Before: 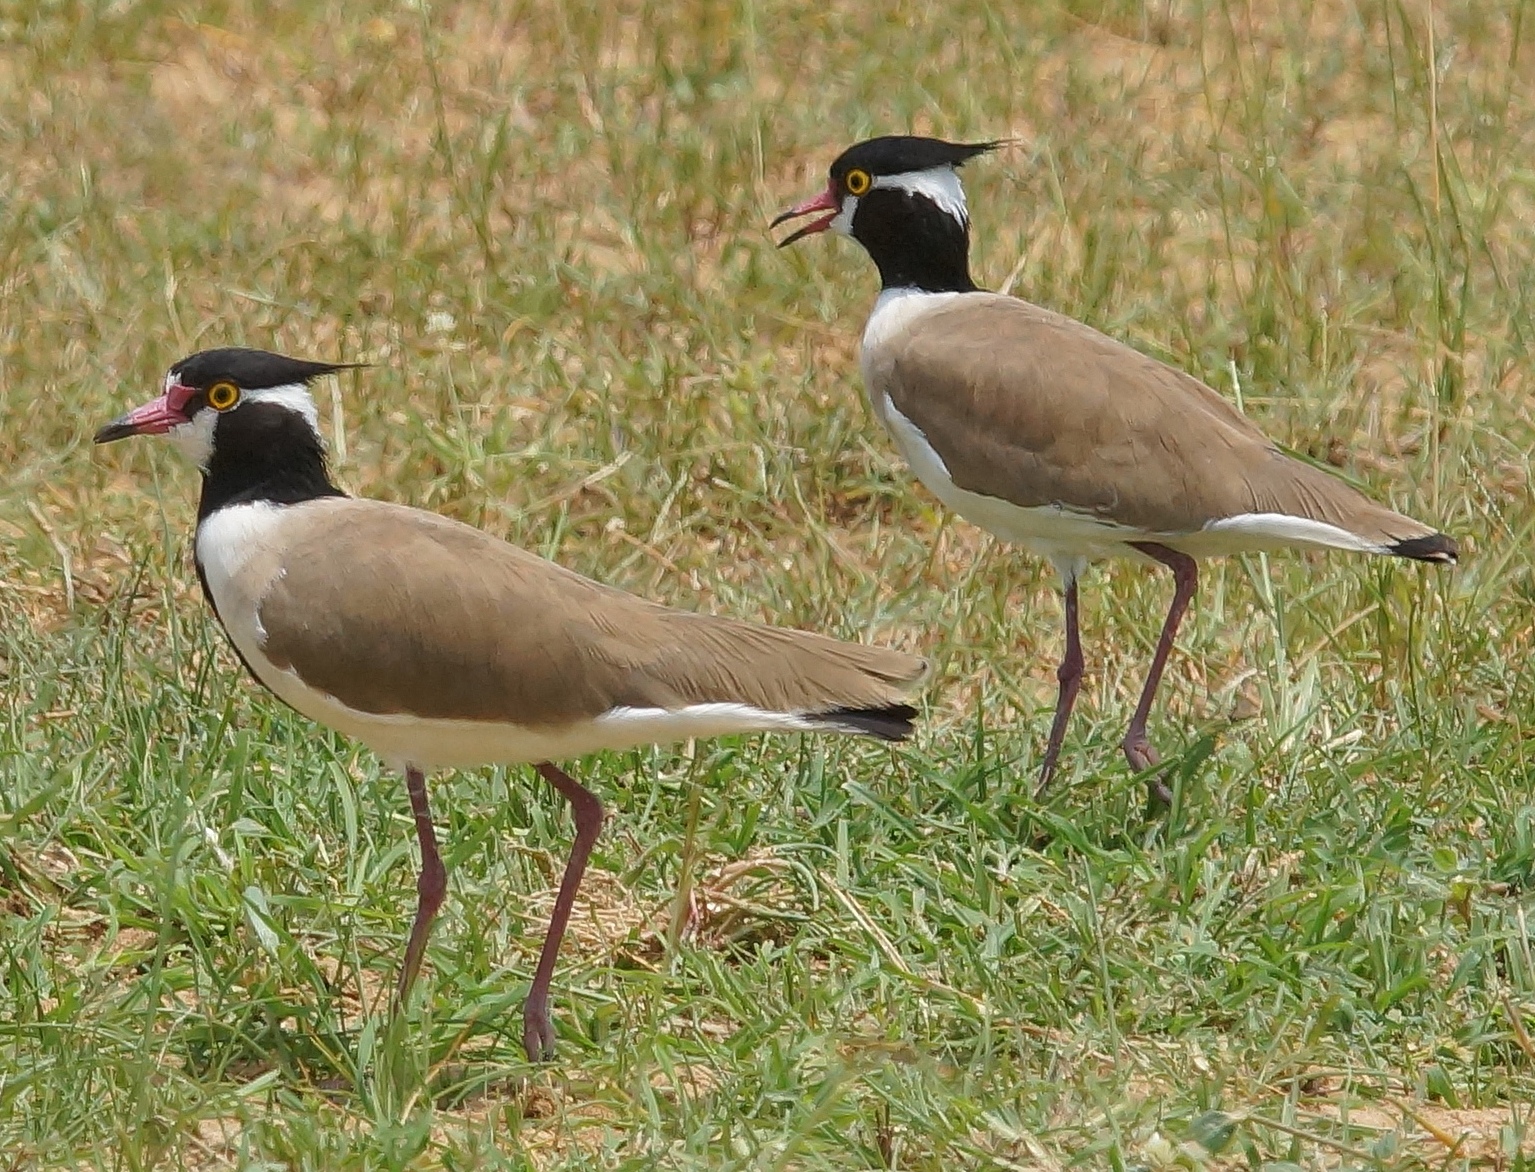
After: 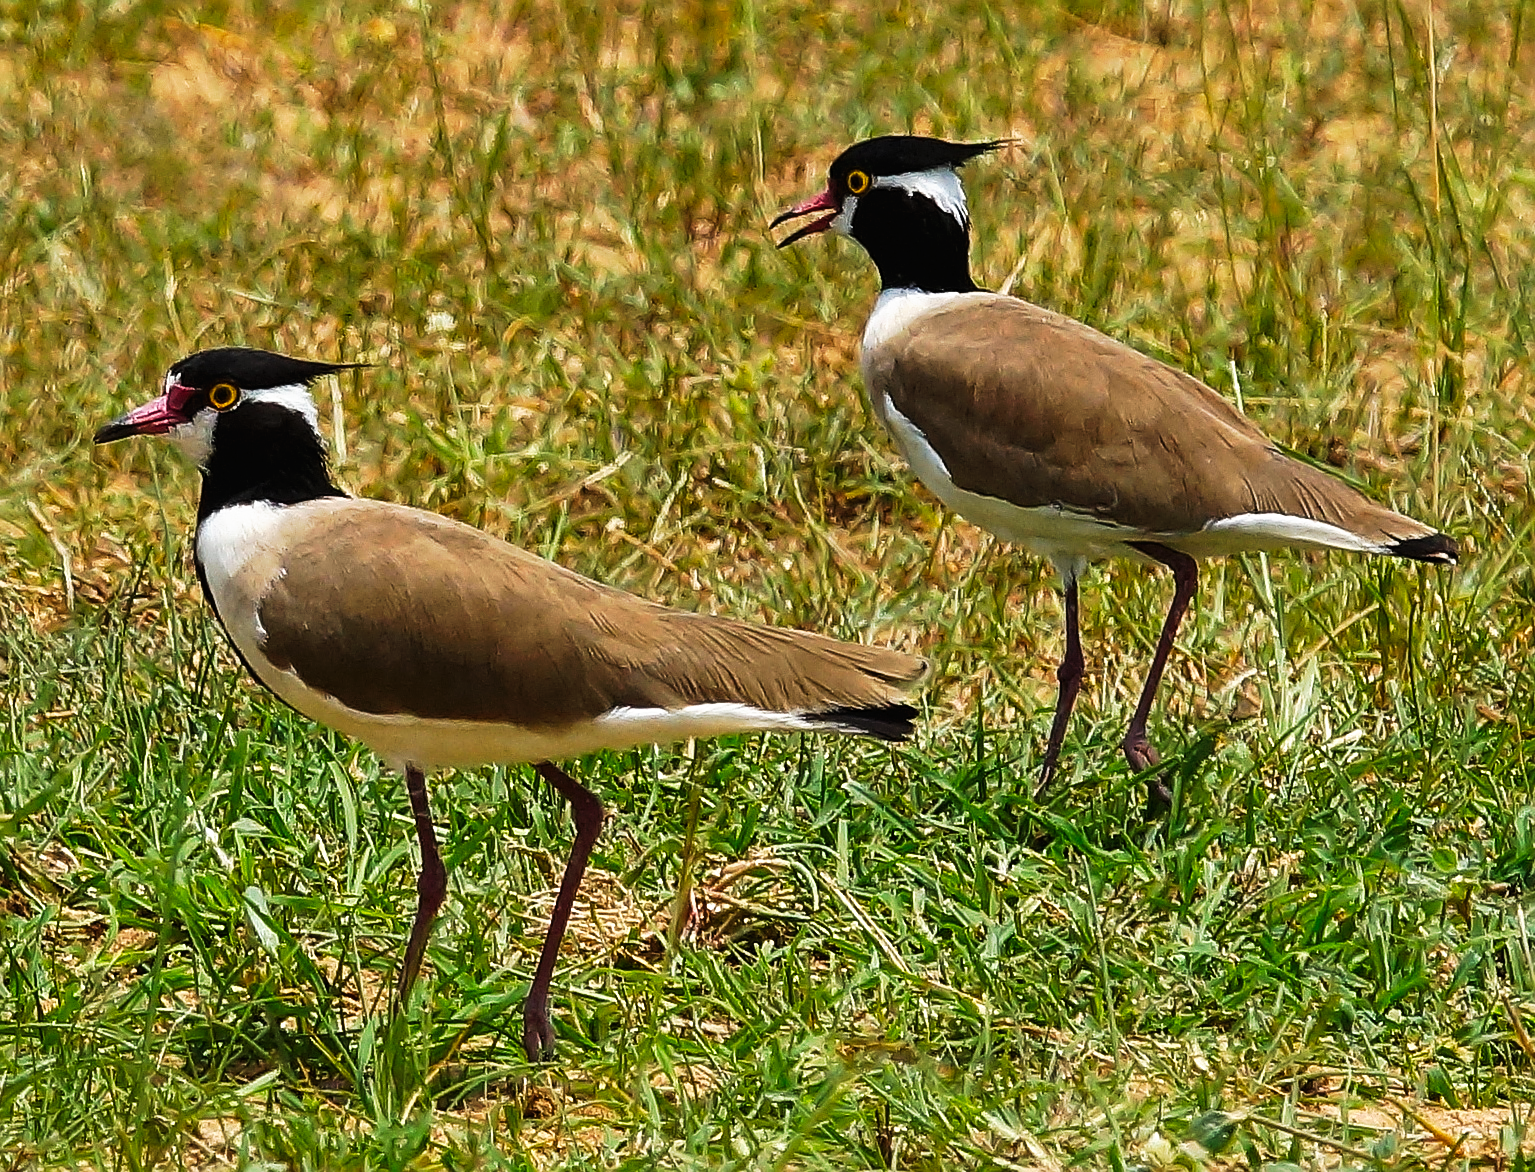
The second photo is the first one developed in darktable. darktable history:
tone curve: curves: ch0 [(0, 0) (0.003, 0.007) (0.011, 0.009) (0.025, 0.01) (0.044, 0.012) (0.069, 0.013) (0.1, 0.014) (0.136, 0.021) (0.177, 0.038) (0.224, 0.06) (0.277, 0.099) (0.335, 0.16) (0.399, 0.227) (0.468, 0.329) (0.543, 0.45) (0.623, 0.594) (0.709, 0.756) (0.801, 0.868) (0.898, 0.971) (1, 1)], preserve colors none
sharpen: on, module defaults
